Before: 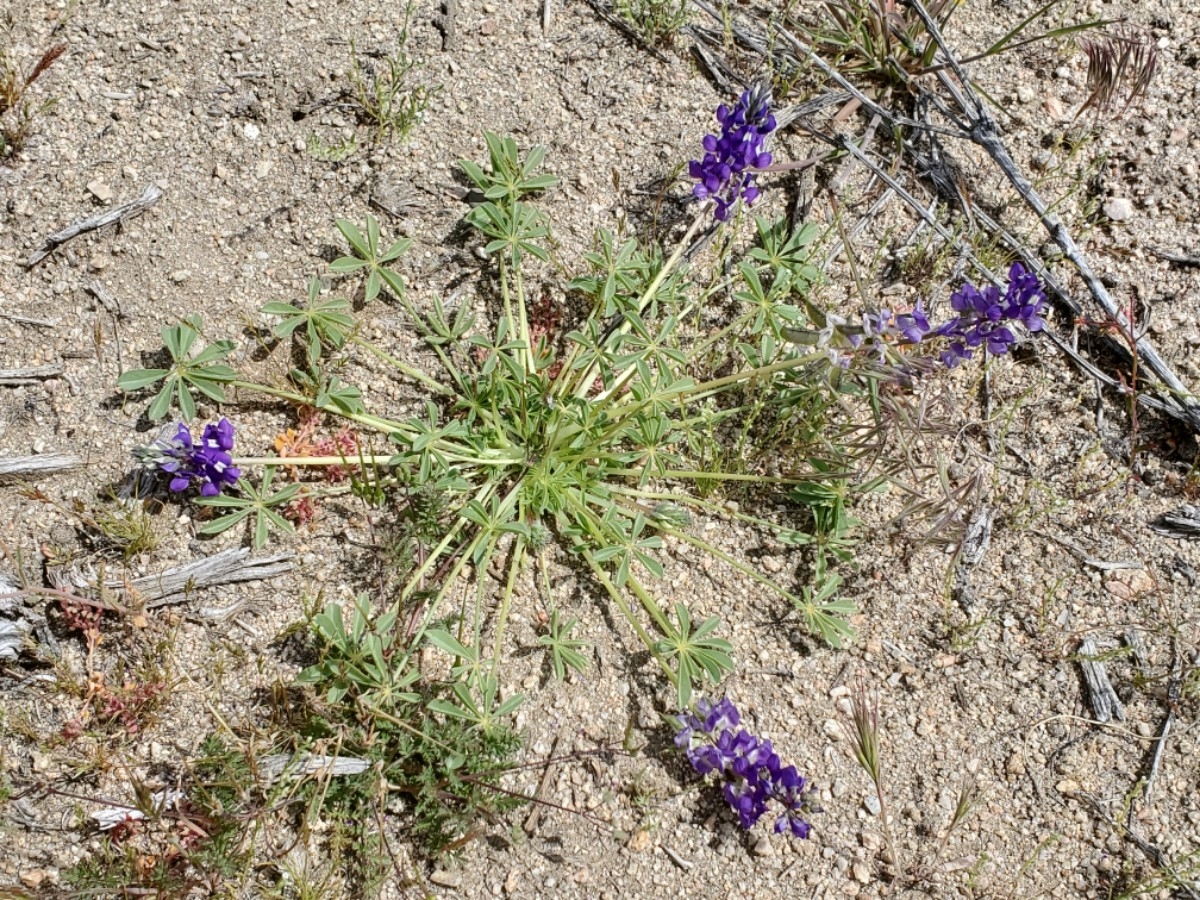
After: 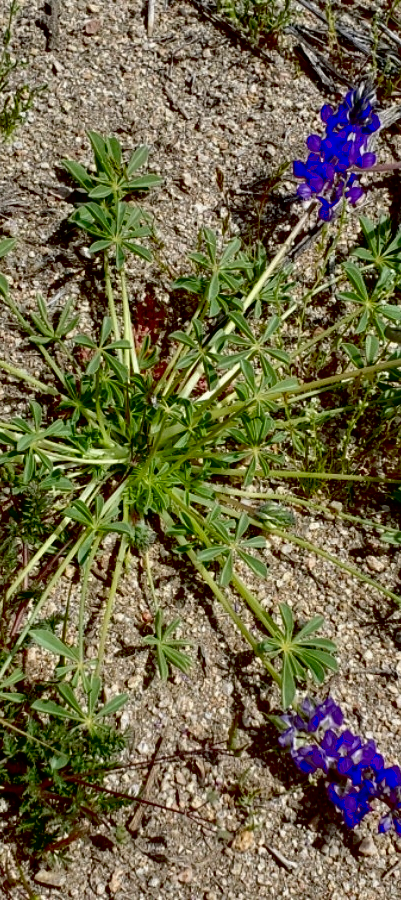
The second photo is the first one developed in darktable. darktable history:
exposure: black level correction 0.054, exposure -0.036 EV, compensate highlight preservation false
contrast brightness saturation: brightness -0.248, saturation 0.195
crop: left 33.029%, right 33.482%
tone equalizer: edges refinement/feathering 500, mask exposure compensation -1.57 EV, preserve details no
